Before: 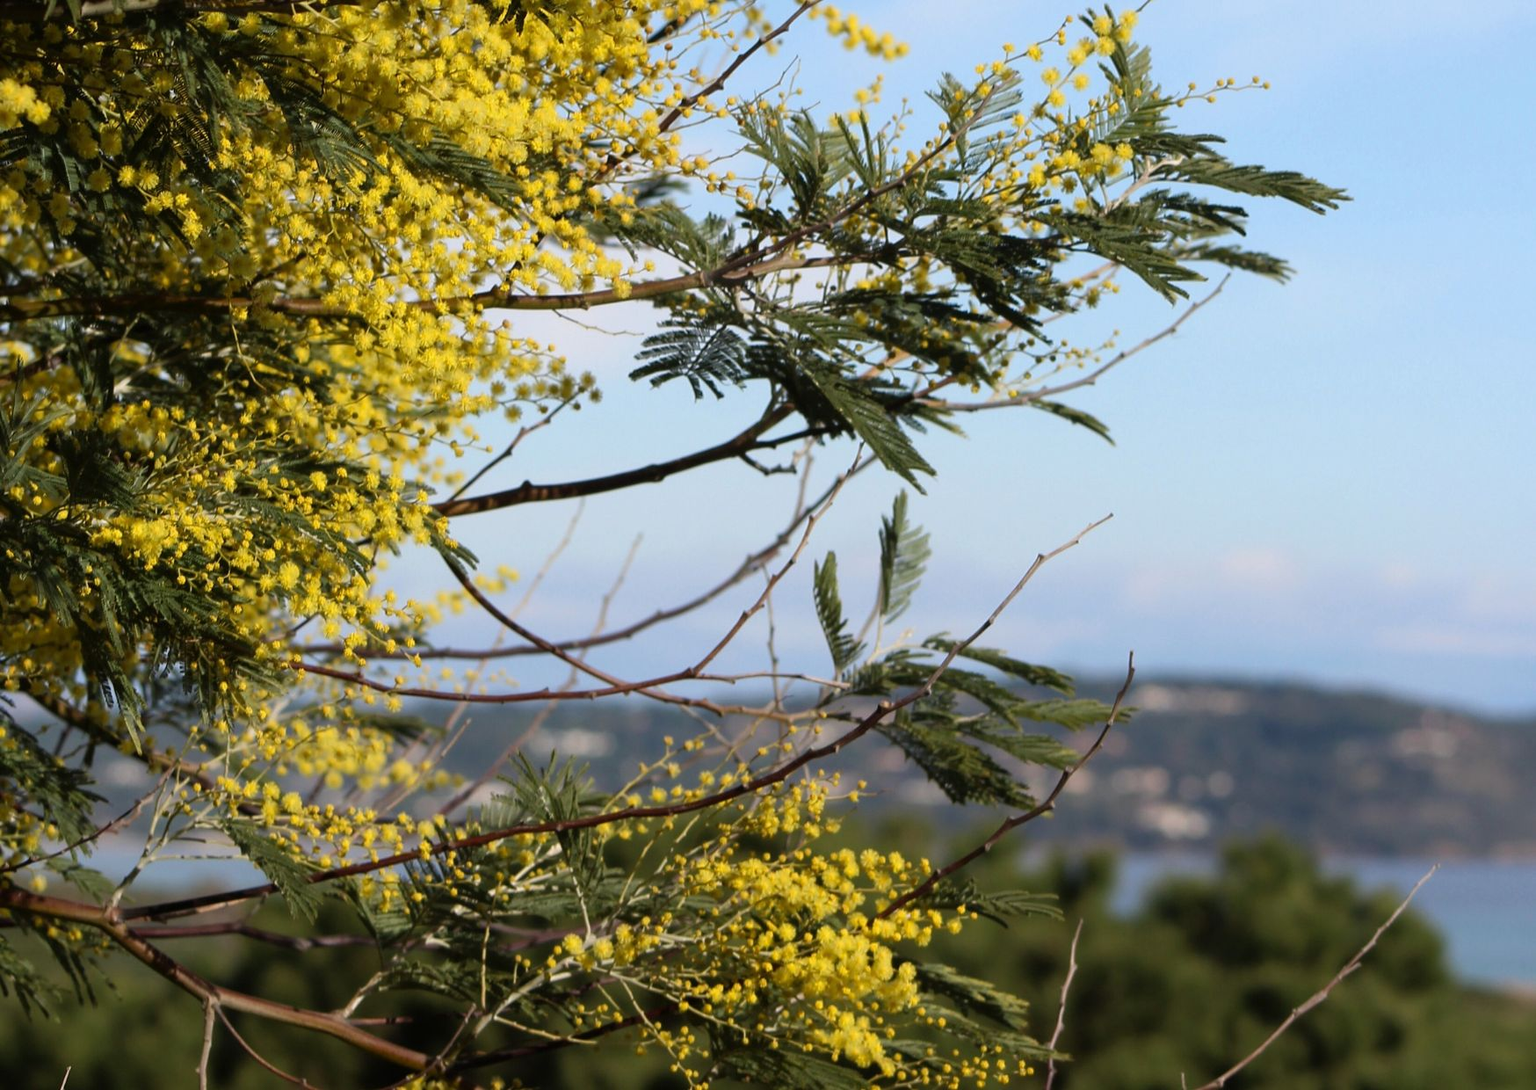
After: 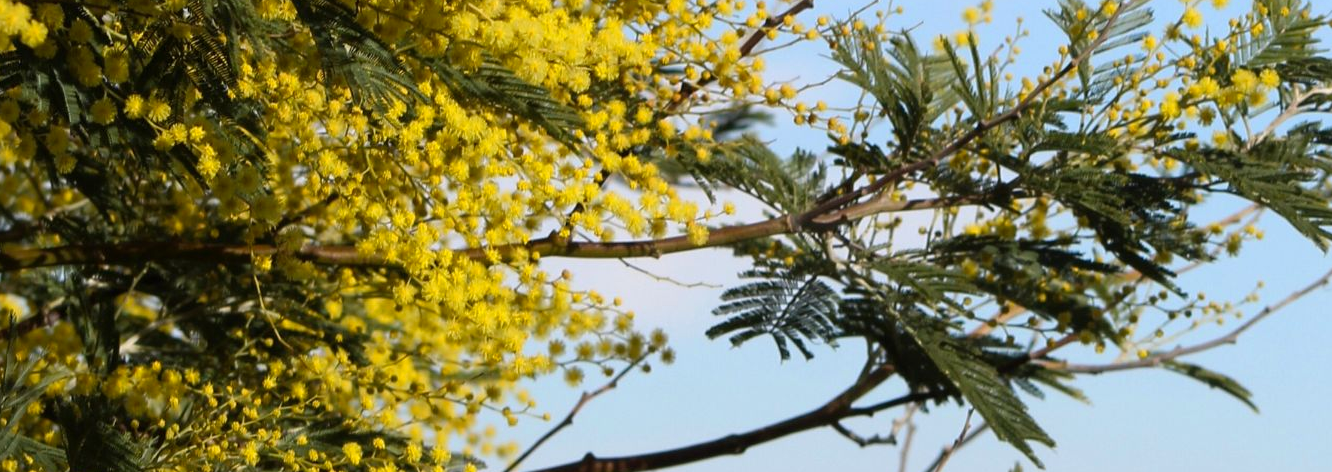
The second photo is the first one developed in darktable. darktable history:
crop: left 0.579%, top 7.627%, right 23.167%, bottom 54.275%
color balance rgb: global vibrance 20%
